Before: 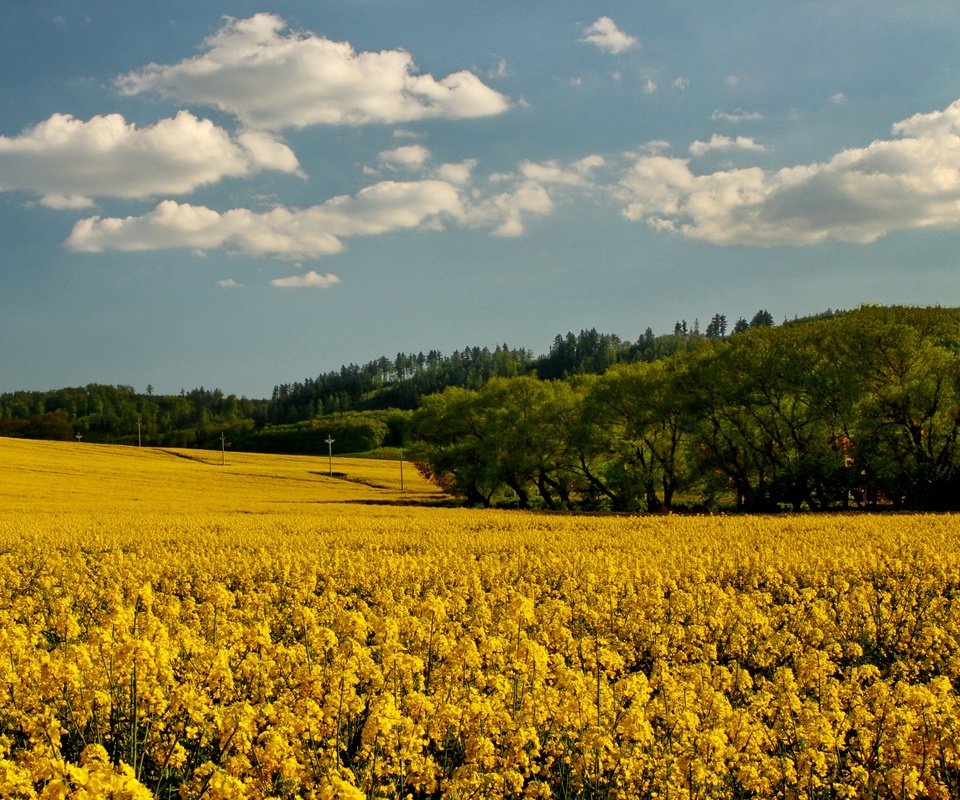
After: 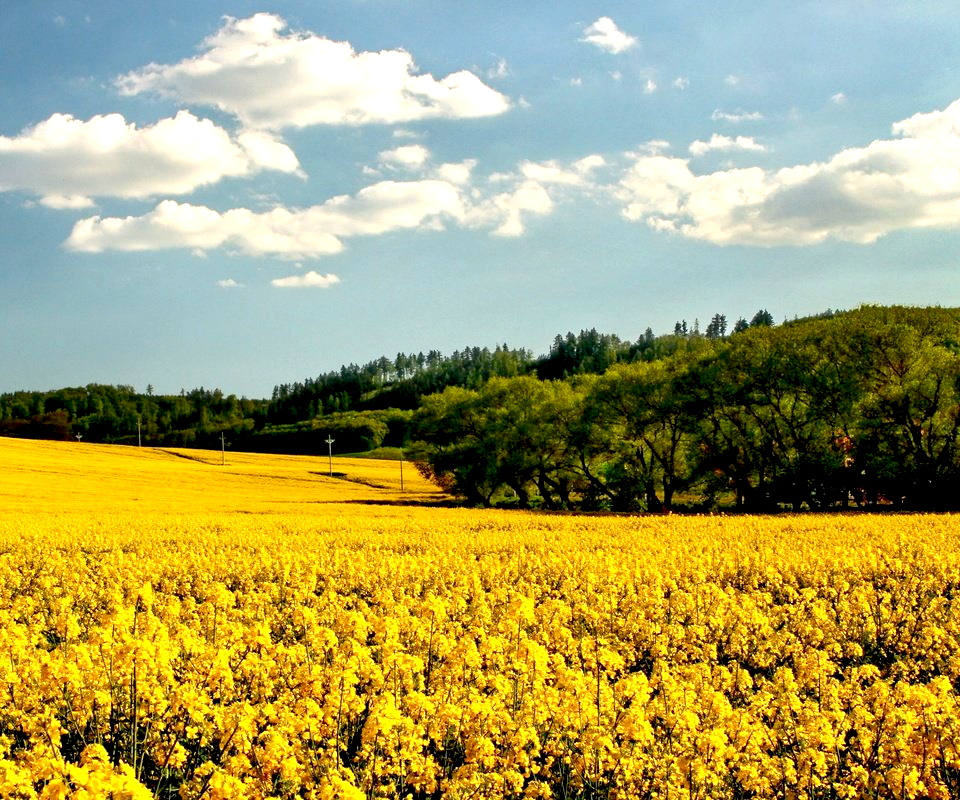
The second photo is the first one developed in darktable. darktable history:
exposure: black level correction 0.01, exposure 1 EV, compensate exposure bias true, compensate highlight preservation false
